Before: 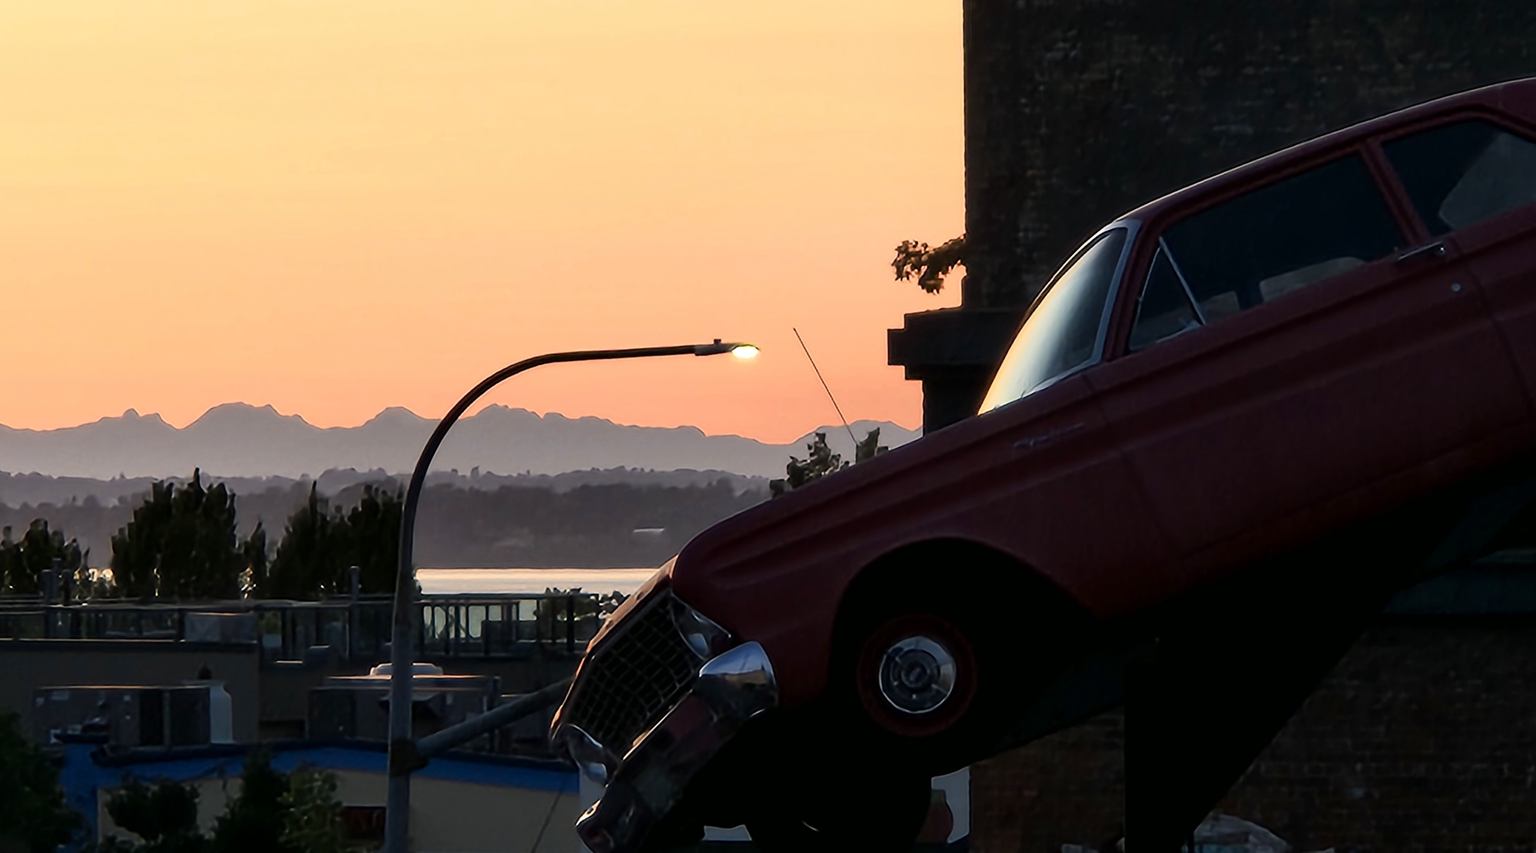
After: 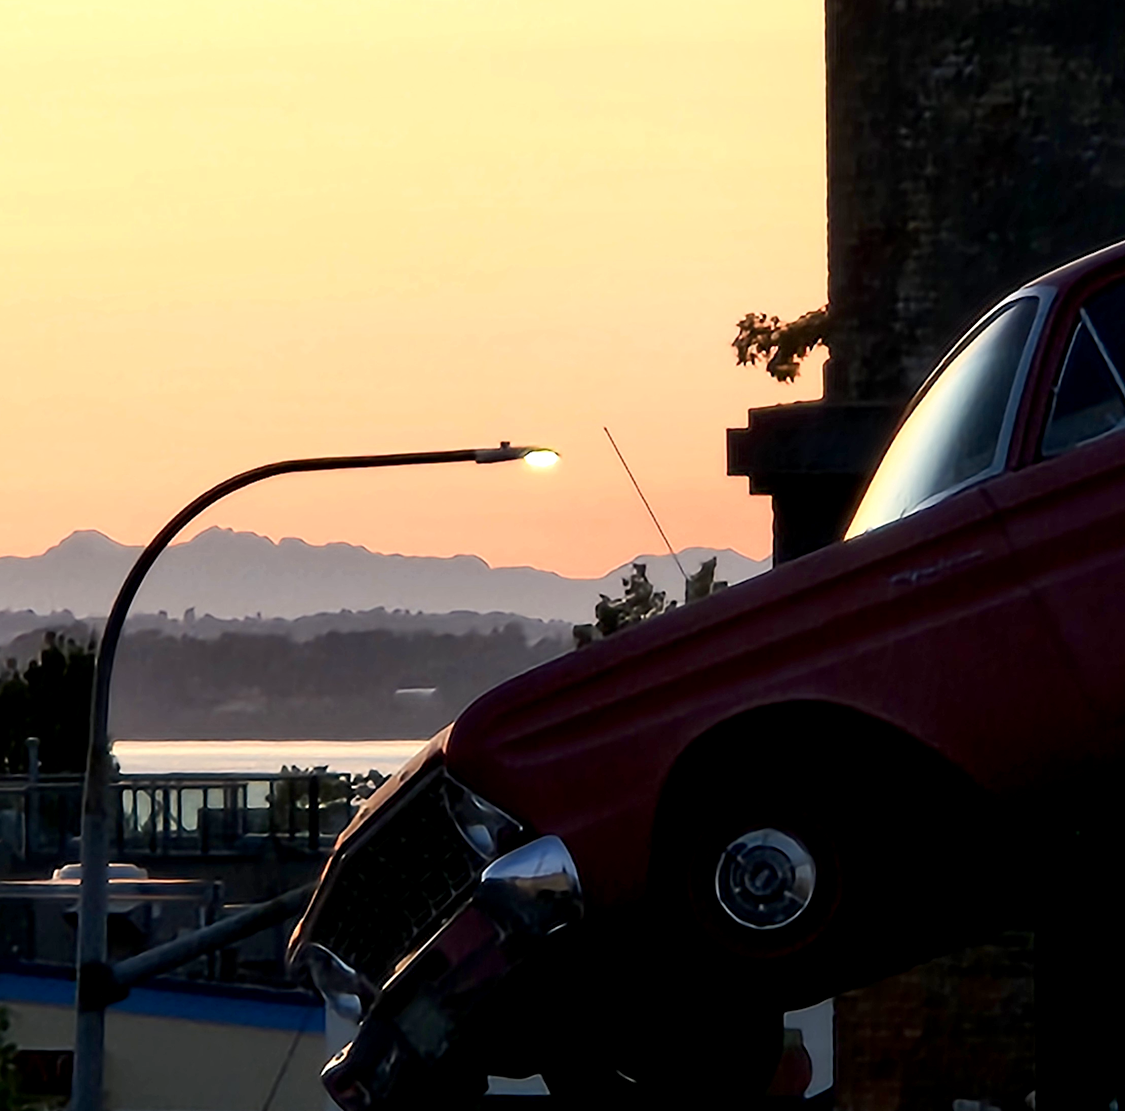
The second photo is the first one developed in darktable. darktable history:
crop: left 21.496%, right 22.254%
exposure: black level correction 0.003, exposure 0.383 EV, compensate highlight preservation false
